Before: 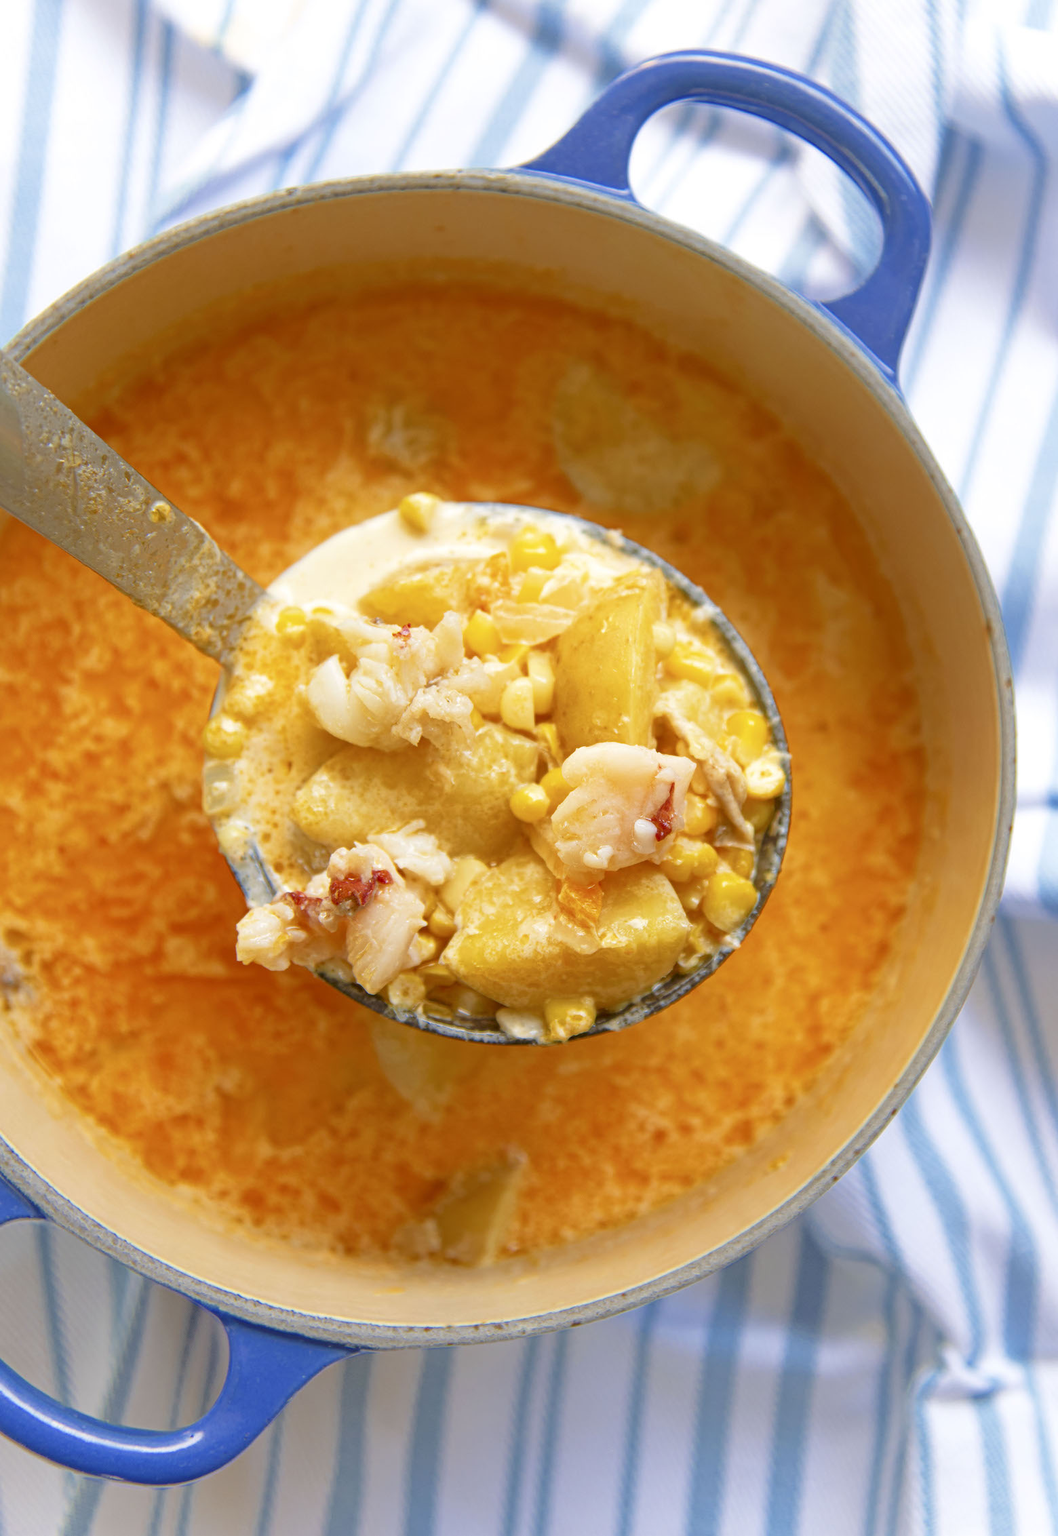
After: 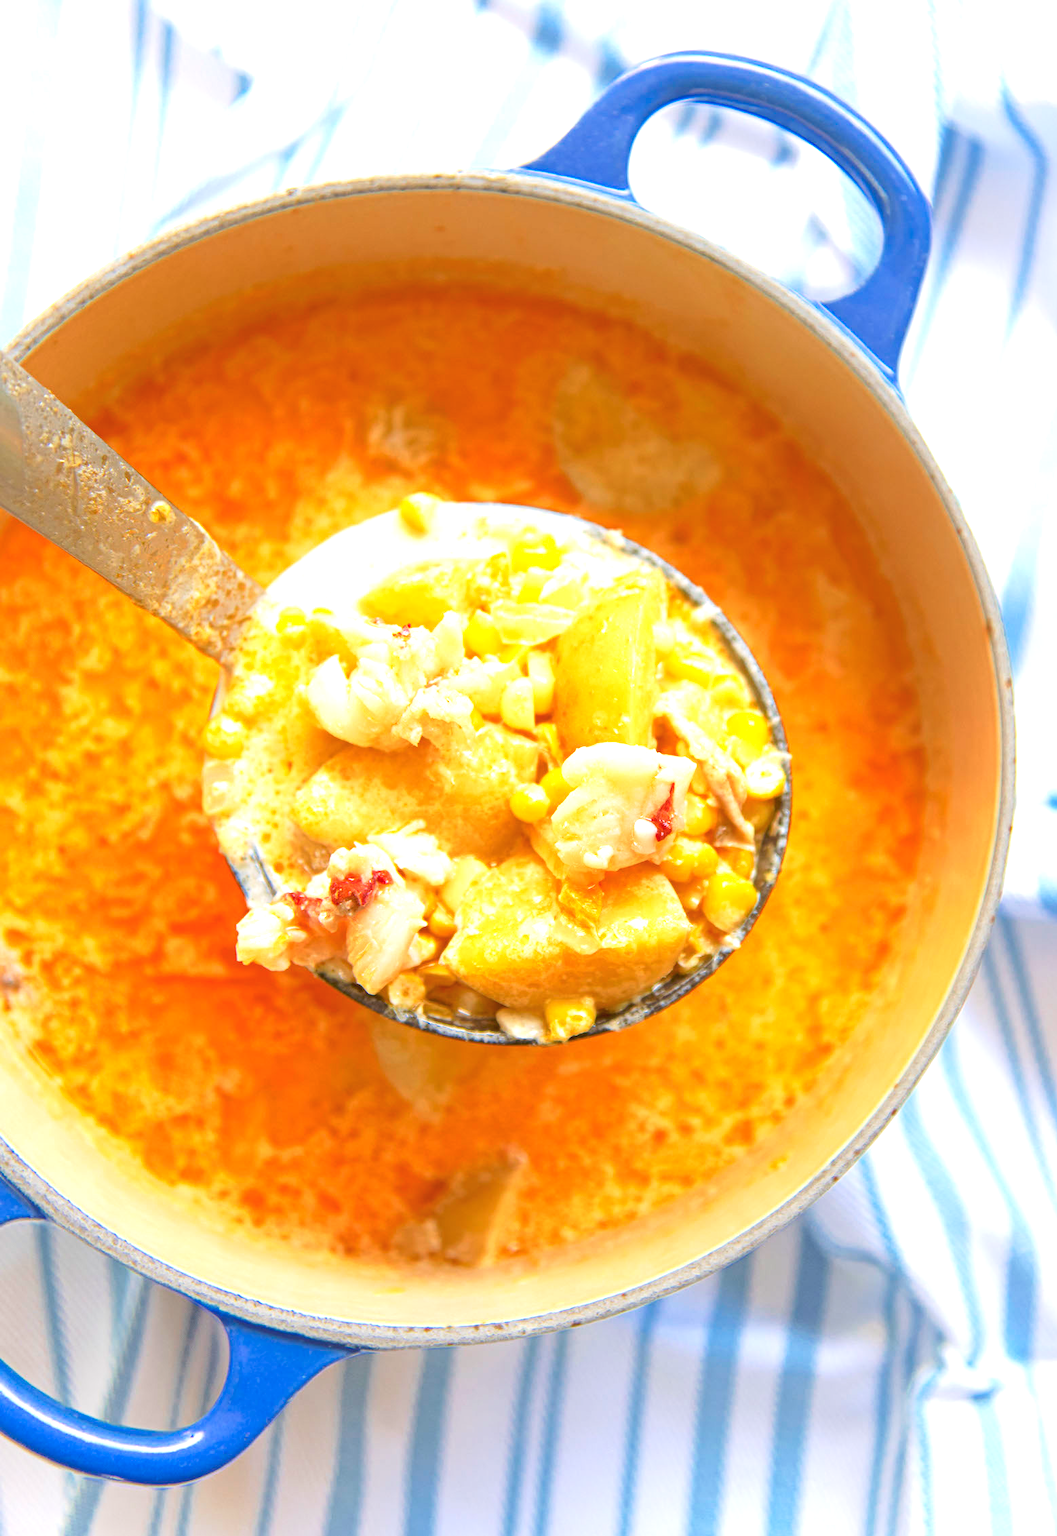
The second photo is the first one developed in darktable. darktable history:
exposure: exposure 0.781 EV, compensate highlight preservation false
tone curve: curves: ch0 [(0, 0.024) (0.119, 0.146) (0.474, 0.464) (0.718, 0.721) (0.817, 0.839) (1, 0.998)]; ch1 [(0, 0) (0.377, 0.416) (0.439, 0.451) (0.477, 0.477) (0.501, 0.497) (0.538, 0.544) (0.58, 0.602) (0.664, 0.676) (0.783, 0.804) (1, 1)]; ch2 [(0, 0) (0.38, 0.405) (0.463, 0.456) (0.498, 0.497) (0.524, 0.535) (0.578, 0.576) (0.648, 0.665) (1, 1)], preserve colors none
